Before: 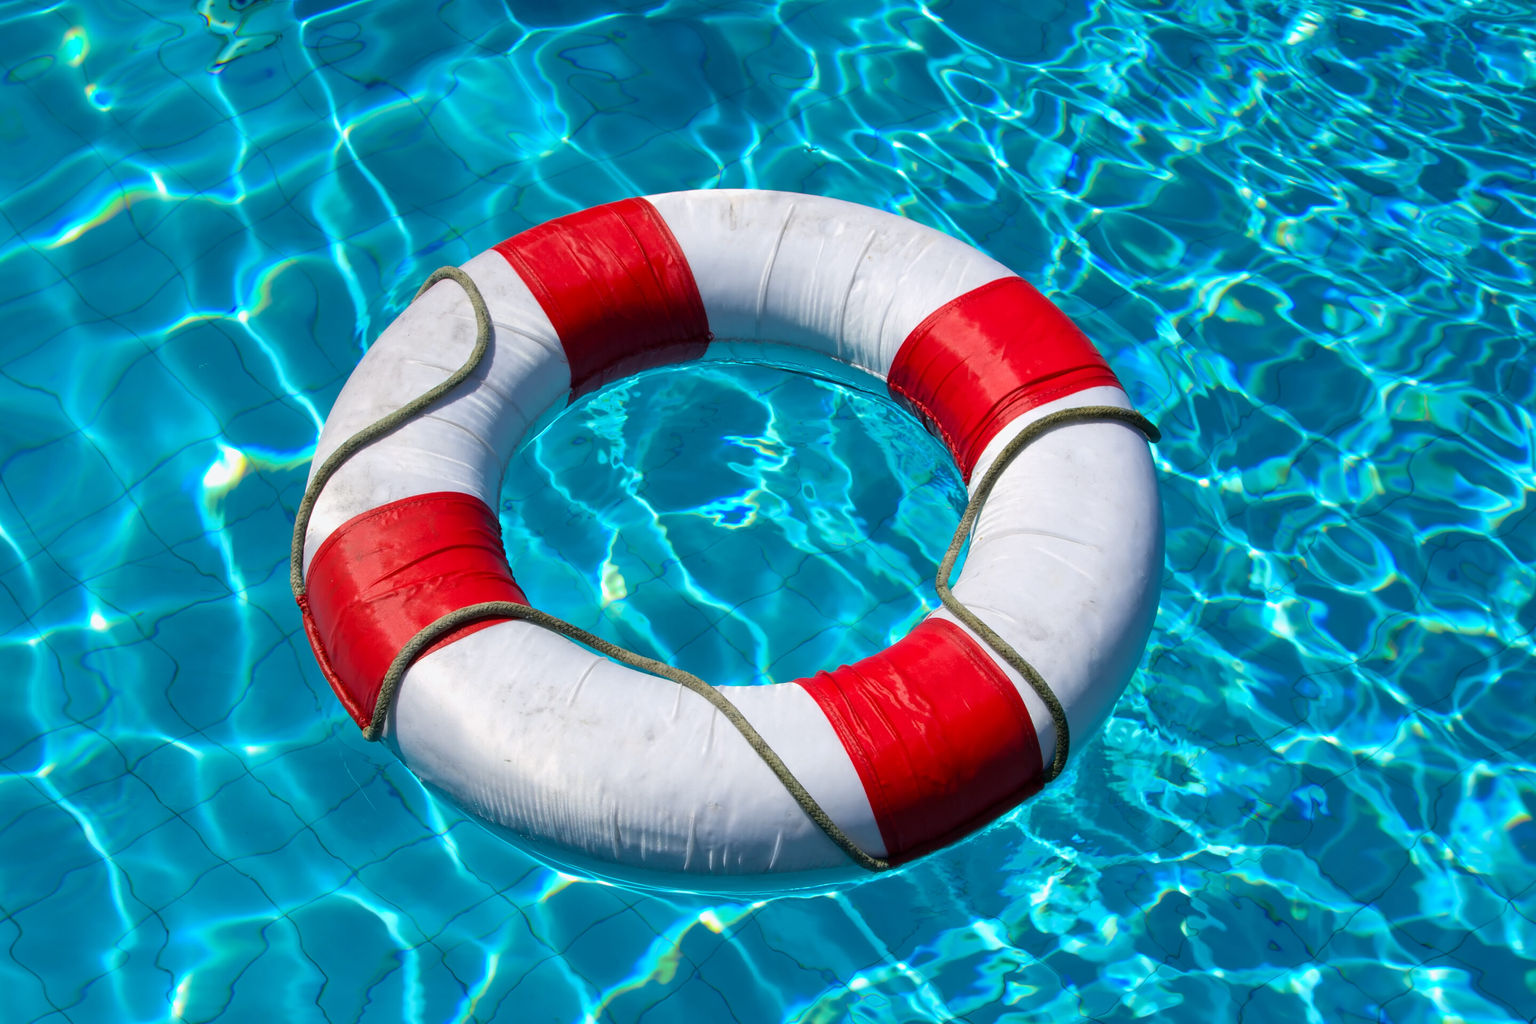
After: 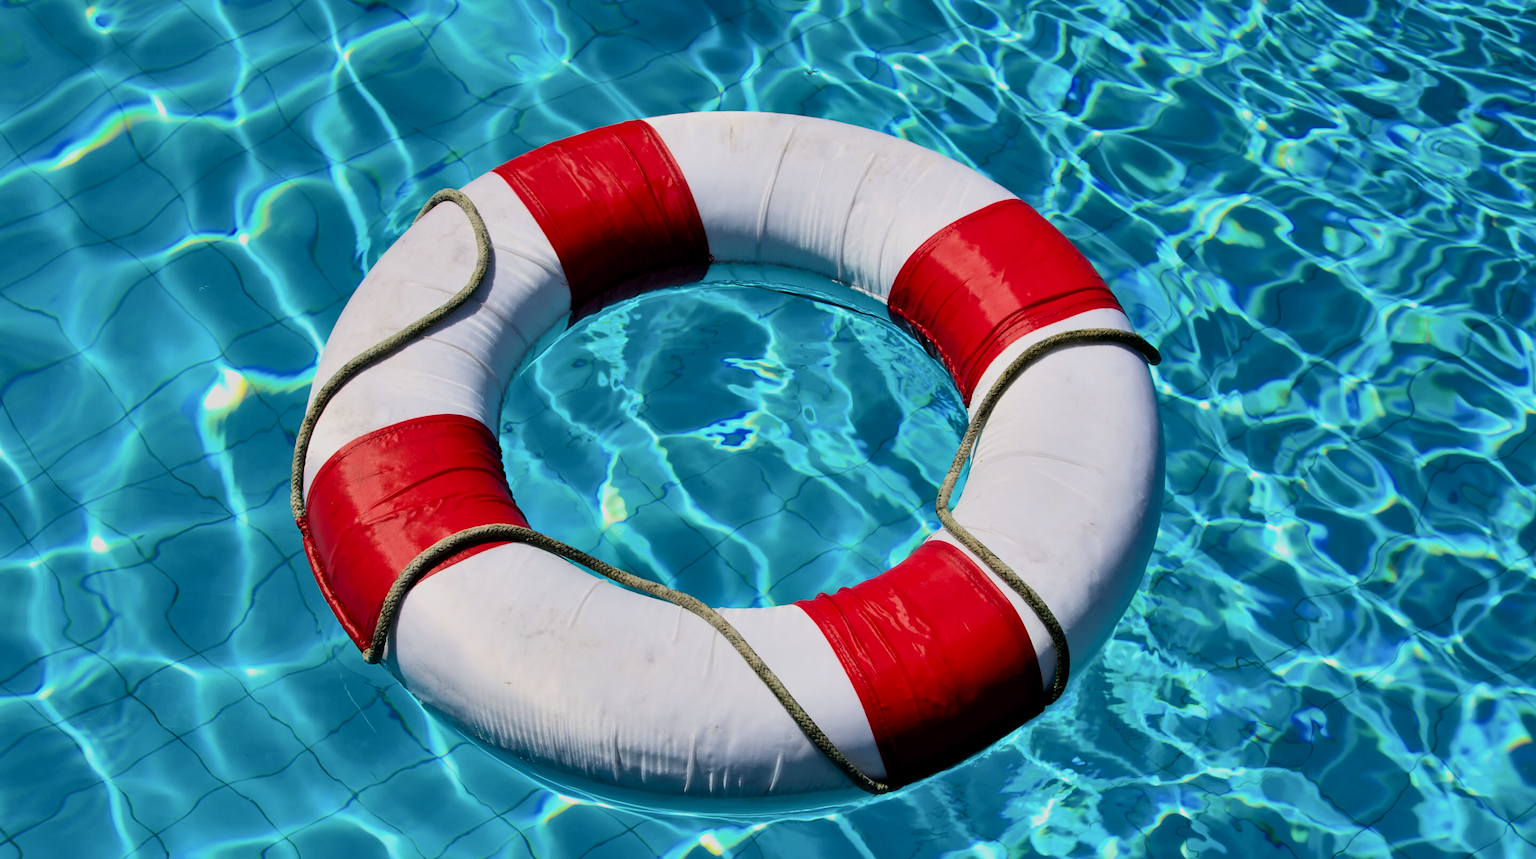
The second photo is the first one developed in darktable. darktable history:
shadows and highlights: low approximation 0.01, soften with gaussian
filmic rgb: black relative exposure -6.15 EV, white relative exposure 6.96 EV, hardness 2.23, color science v6 (2022)
contrast brightness saturation: contrast 0.28
color balance: lift [1, 0.998, 1.001, 1.002], gamma [1, 1.02, 1, 0.98], gain [1, 1.02, 1.003, 0.98]
crop: top 7.625%, bottom 8.027%
